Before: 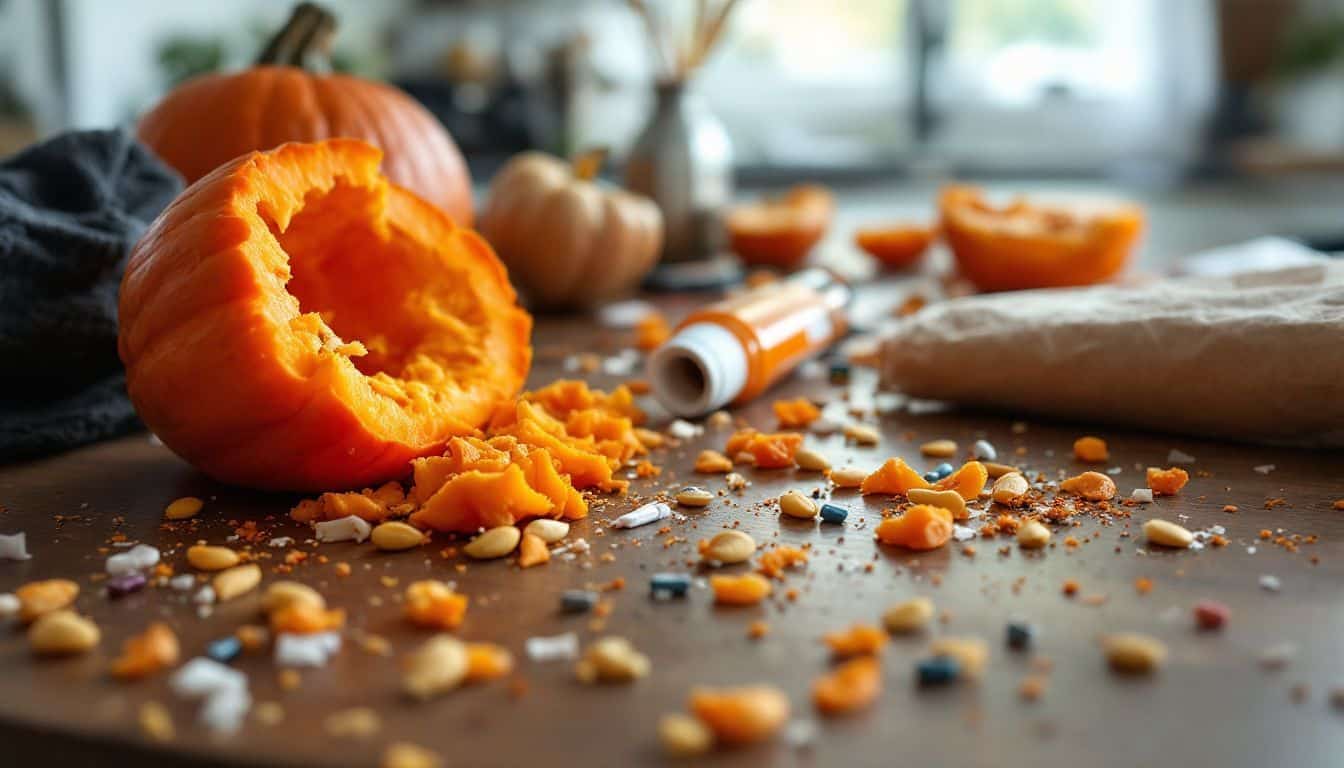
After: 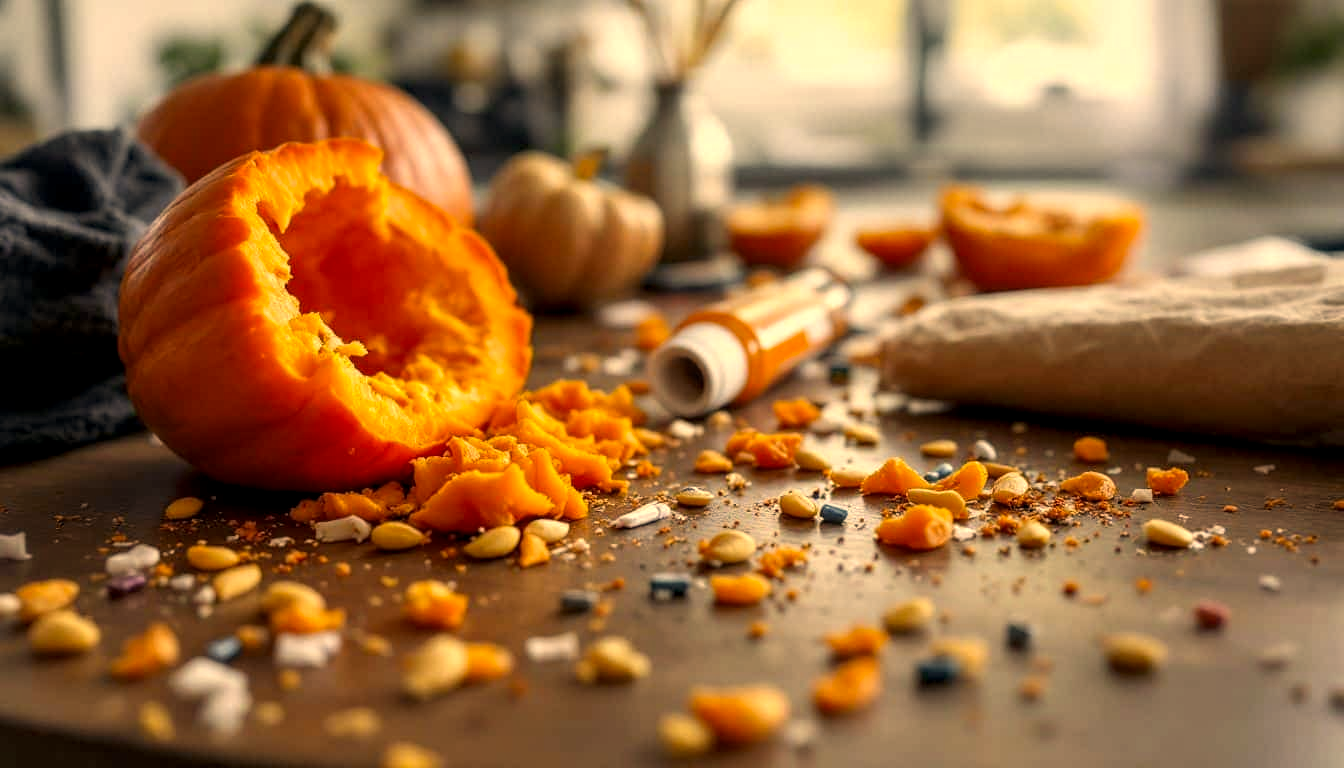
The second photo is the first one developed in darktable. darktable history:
vignetting: fall-off start 116.29%, fall-off radius 59.52%
local contrast: detail 130%
contrast brightness saturation: saturation -0.059
tone equalizer: edges refinement/feathering 500, mask exposure compensation -1.57 EV, preserve details no
color correction: highlights a* 14.94, highlights b* 32.15
